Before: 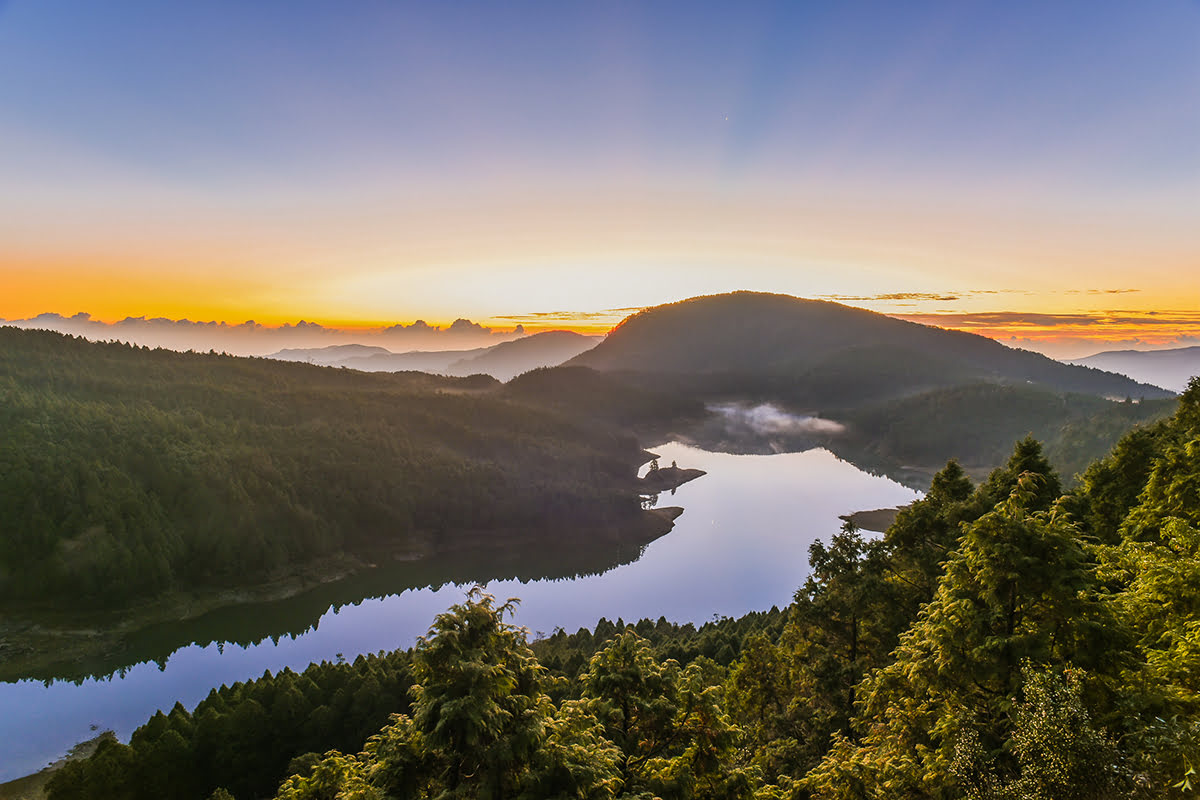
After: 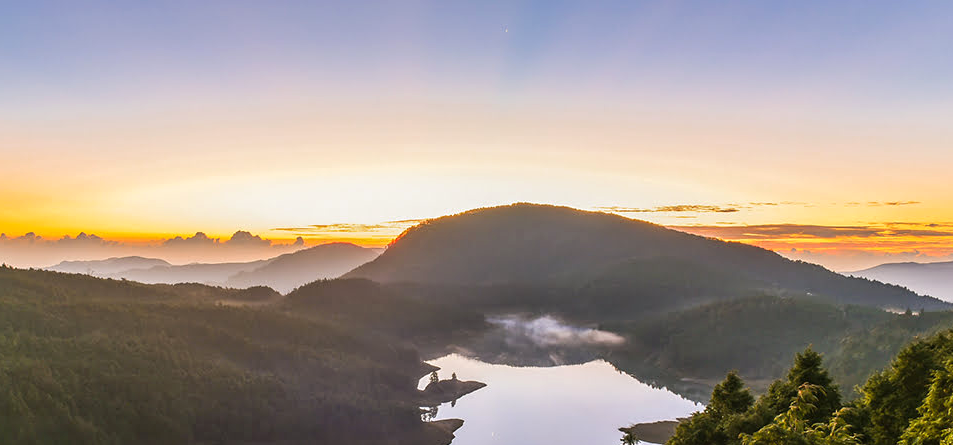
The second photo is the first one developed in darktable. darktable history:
crop: left 18.38%, top 11.092%, right 2.134%, bottom 33.217%
exposure: exposure 0.236 EV, compensate highlight preservation false
